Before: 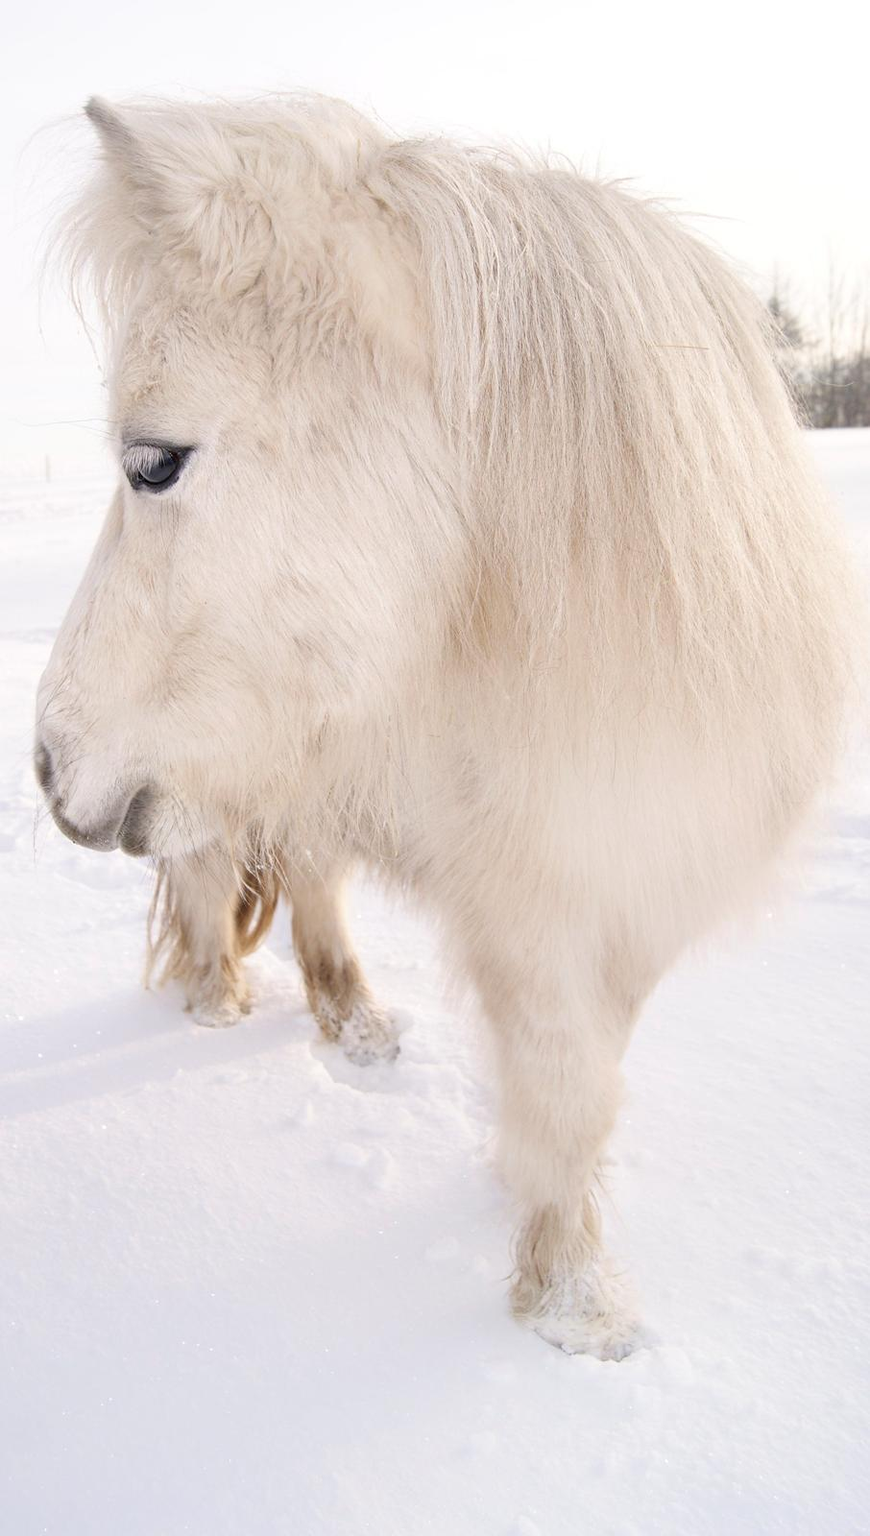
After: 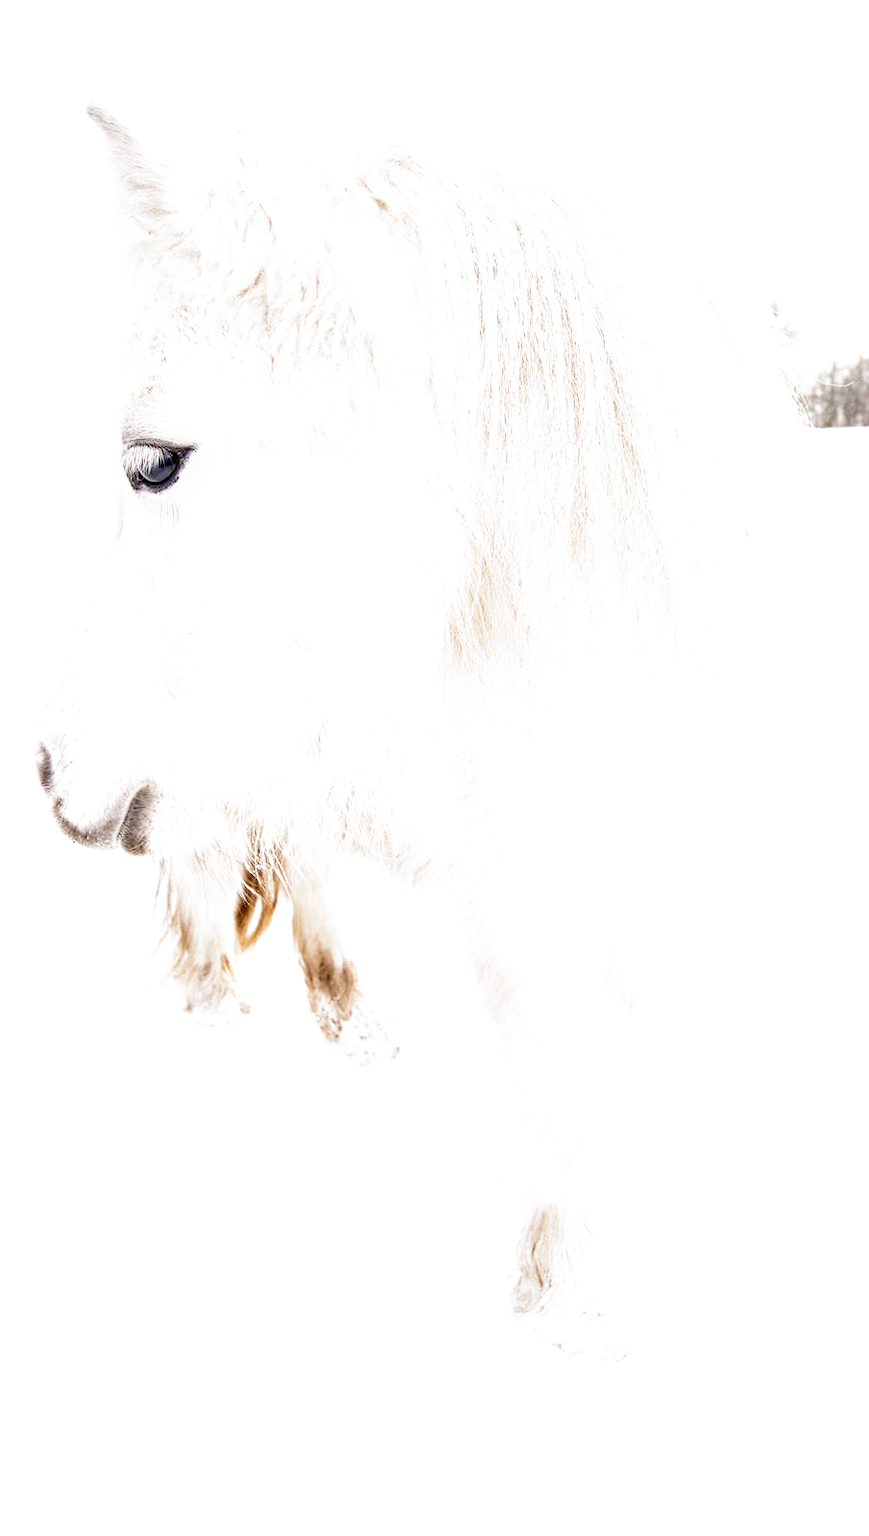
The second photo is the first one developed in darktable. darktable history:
local contrast: detail 150%
filmic rgb: middle gray luminance 8.8%, black relative exposure -6.3 EV, white relative exposure 2.7 EV, threshold 6 EV, target black luminance 0%, hardness 4.74, latitude 73.47%, contrast 1.332, shadows ↔ highlights balance 10.13%, add noise in highlights 0, preserve chrominance no, color science v3 (2019), use custom middle-gray values true, iterations of high-quality reconstruction 0, contrast in highlights soft, enable highlight reconstruction true
exposure: compensate highlight preservation false
